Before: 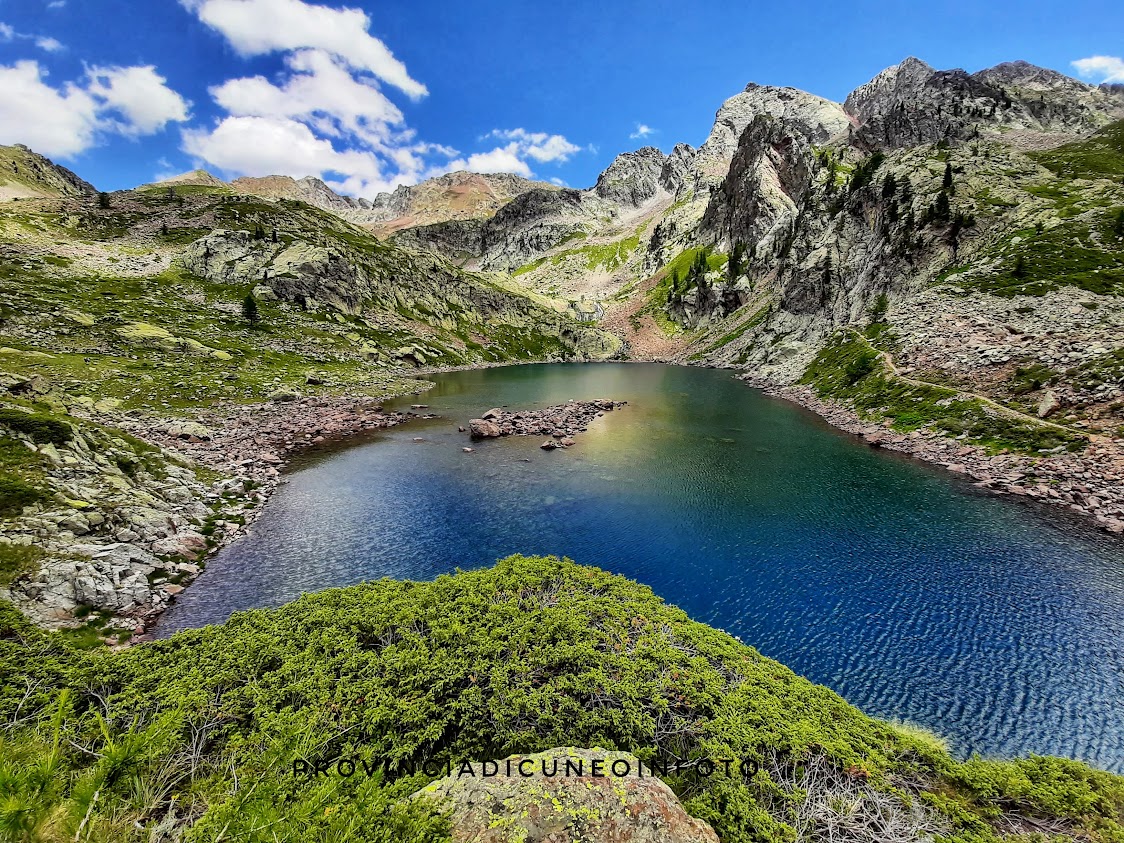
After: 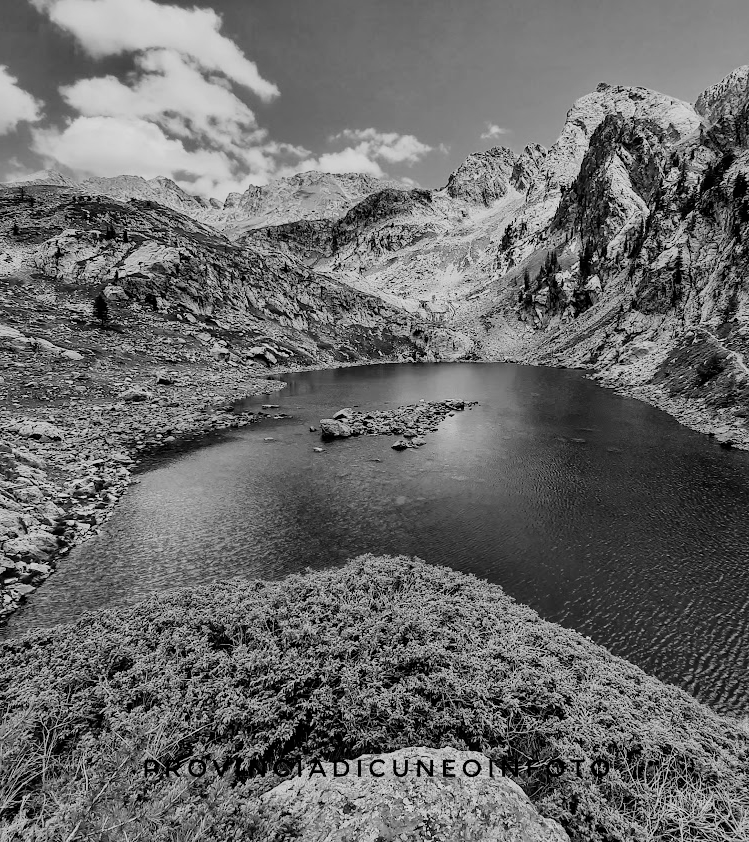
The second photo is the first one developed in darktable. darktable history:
filmic rgb: black relative exposure -7.65 EV, hardness 4.02, contrast 1.1, highlights saturation mix -30%
monochrome: a 32, b 64, size 2.3
crop and rotate: left 13.342%, right 19.991%
